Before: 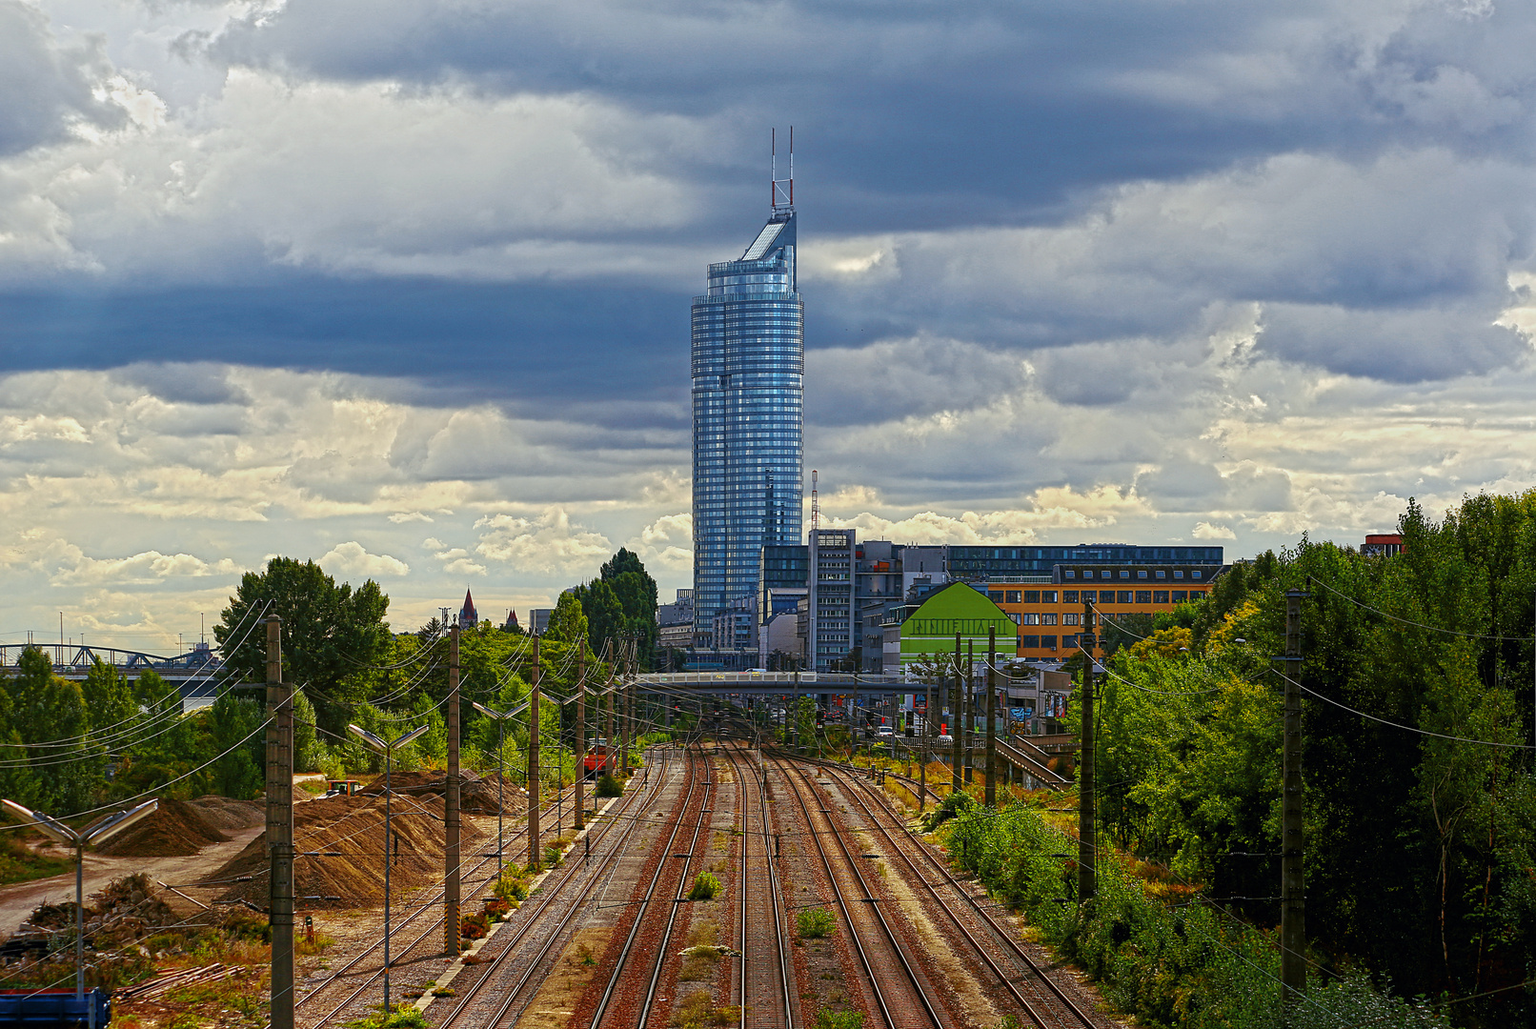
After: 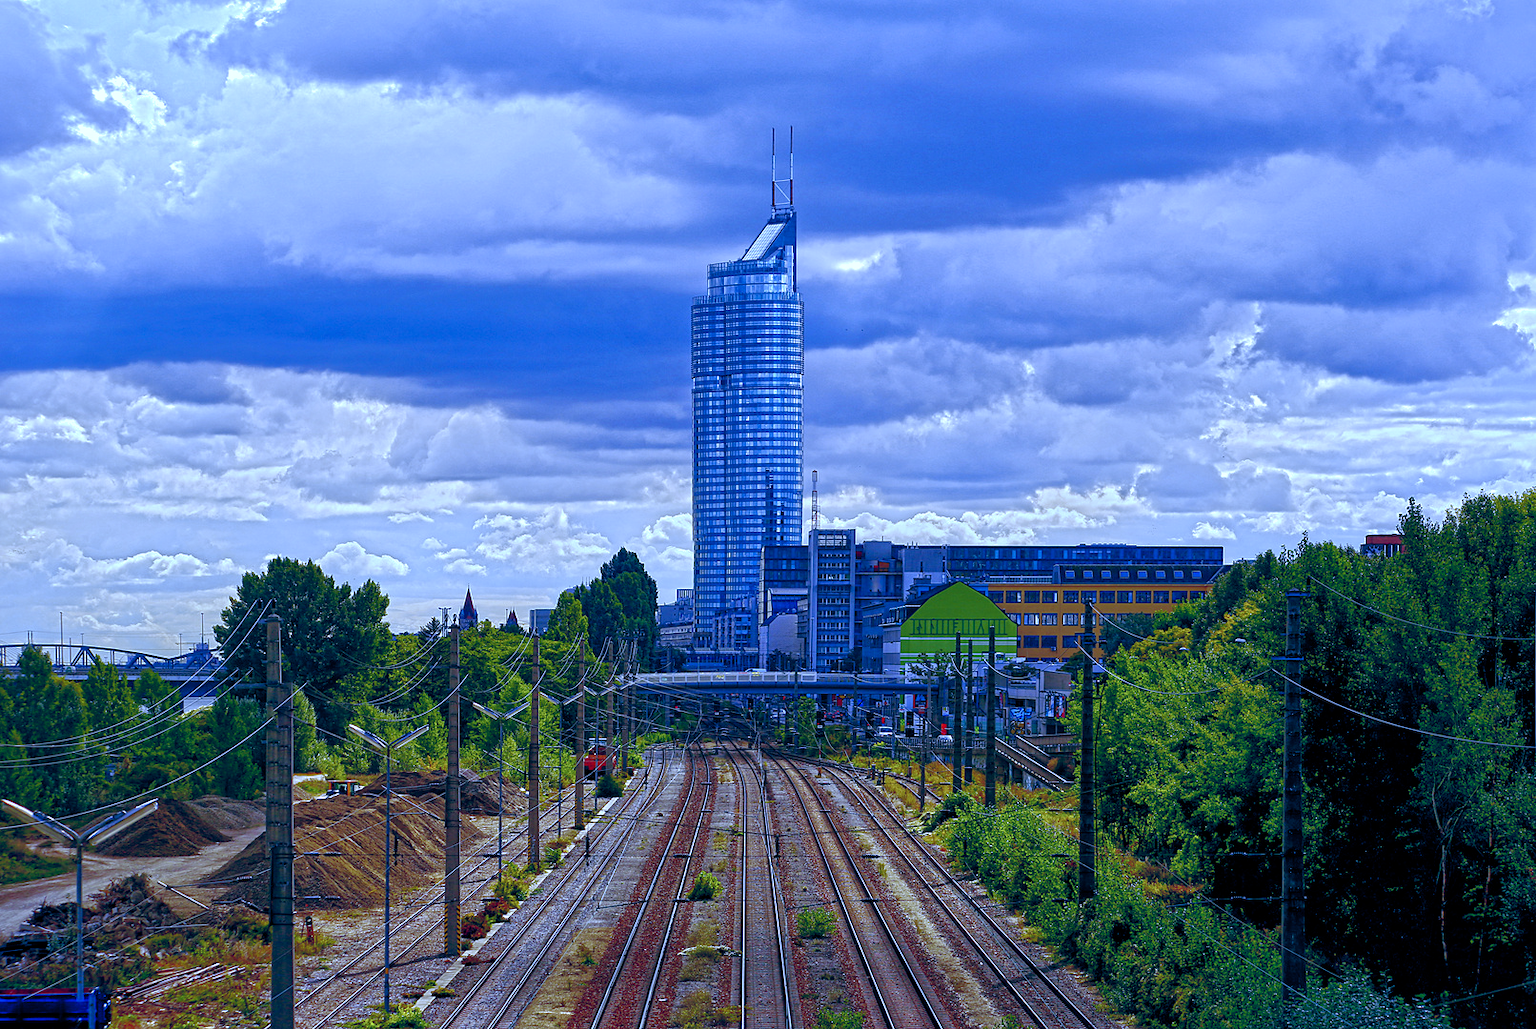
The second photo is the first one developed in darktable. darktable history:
white balance: red 0.766, blue 1.537
shadows and highlights: on, module defaults
color balance rgb: highlights gain › chroma 2.94%, highlights gain › hue 60.57°, global offset › chroma 0.25%, global offset › hue 256.52°, perceptual saturation grading › global saturation 20%, perceptual saturation grading › highlights -50%, perceptual saturation grading › shadows 30%, contrast 15%
